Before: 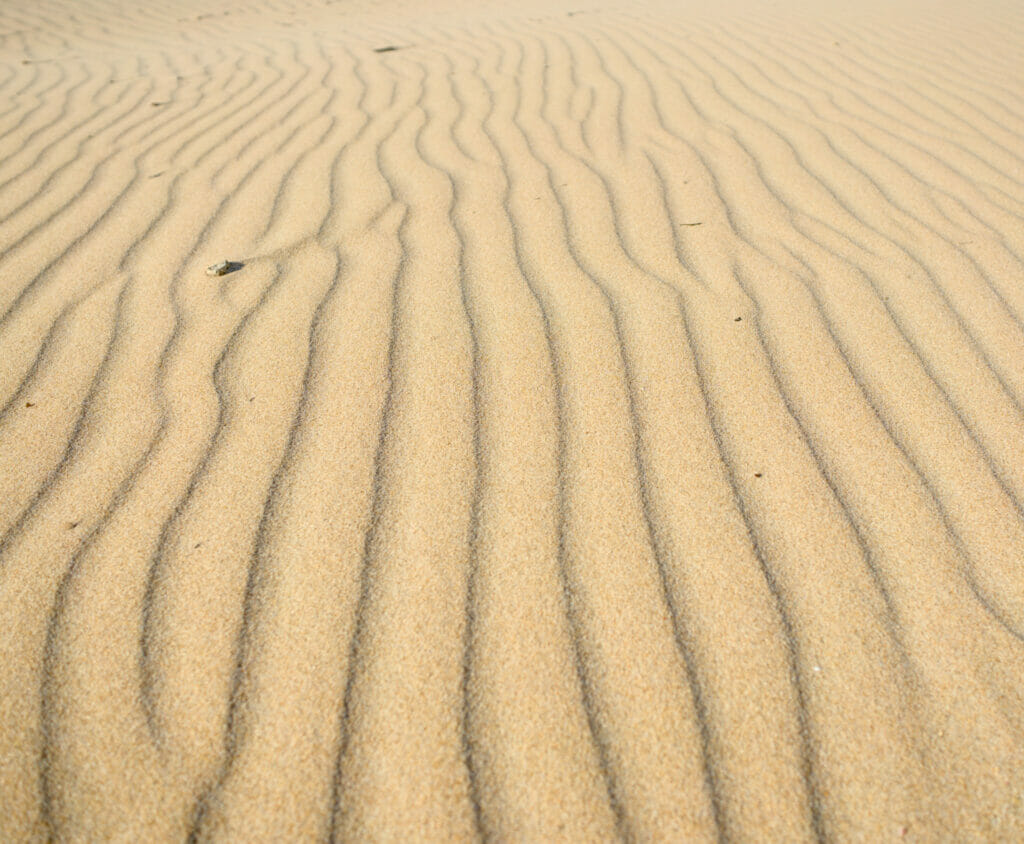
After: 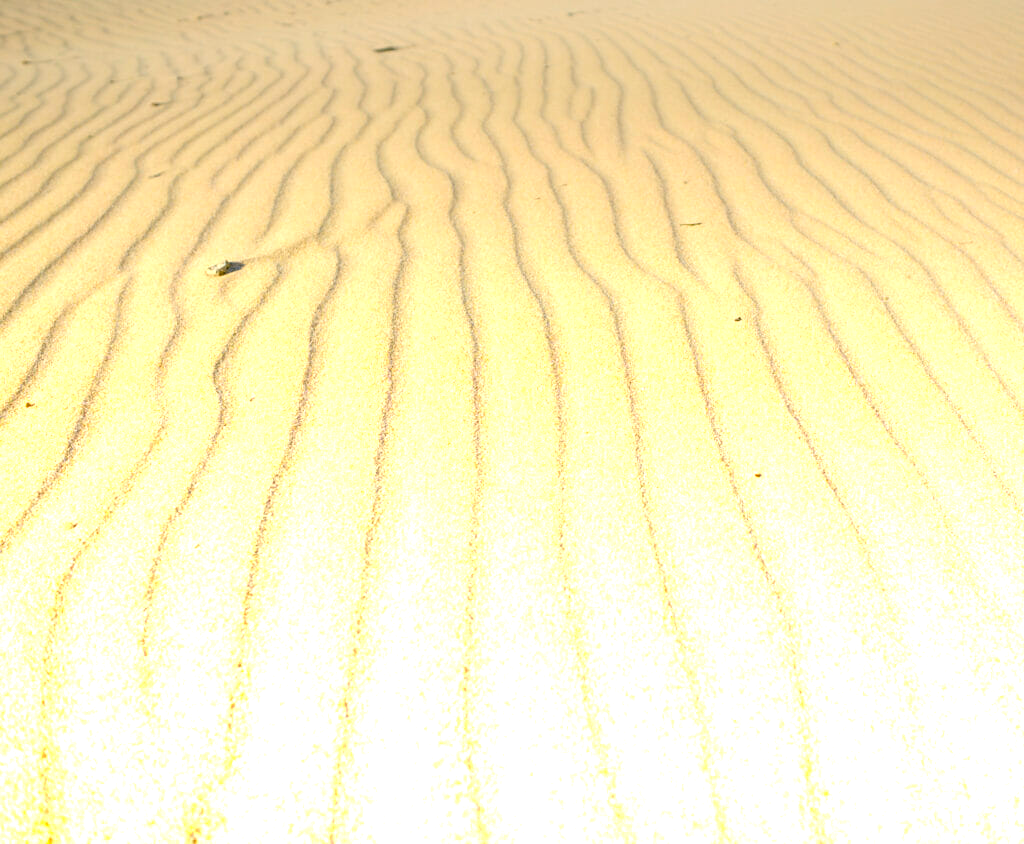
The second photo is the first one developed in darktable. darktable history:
graduated density: density -3.9 EV
color balance rgb: linear chroma grading › global chroma 9.31%, global vibrance 41.49%
